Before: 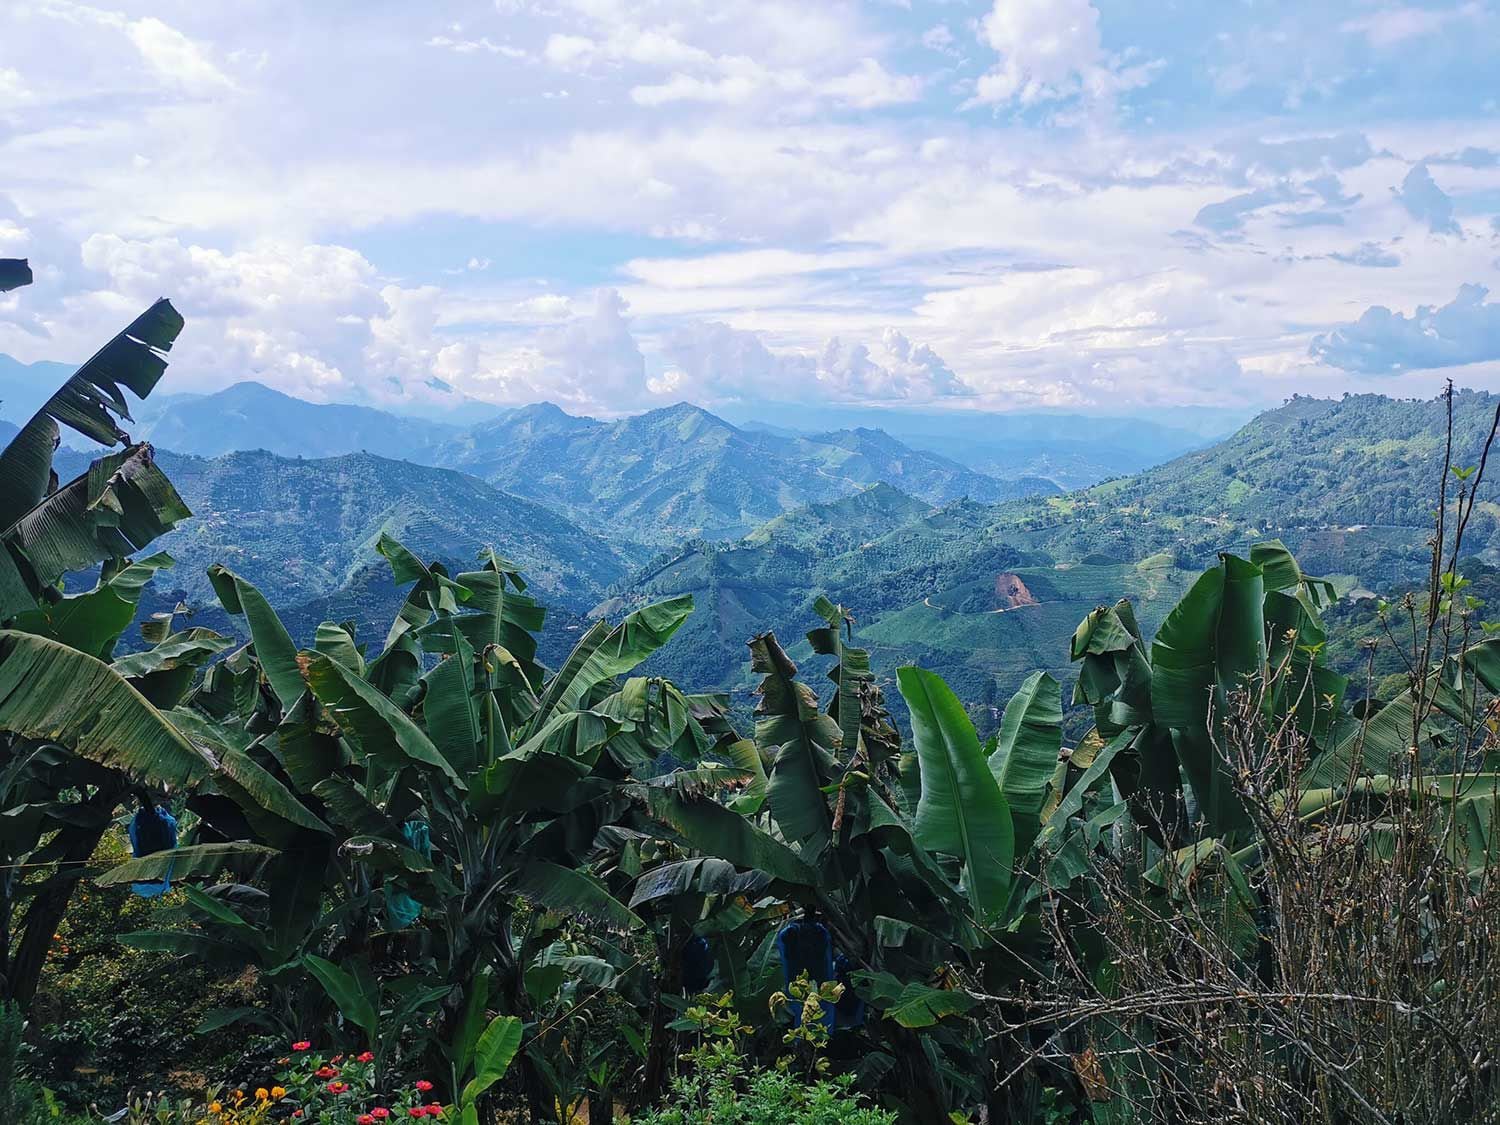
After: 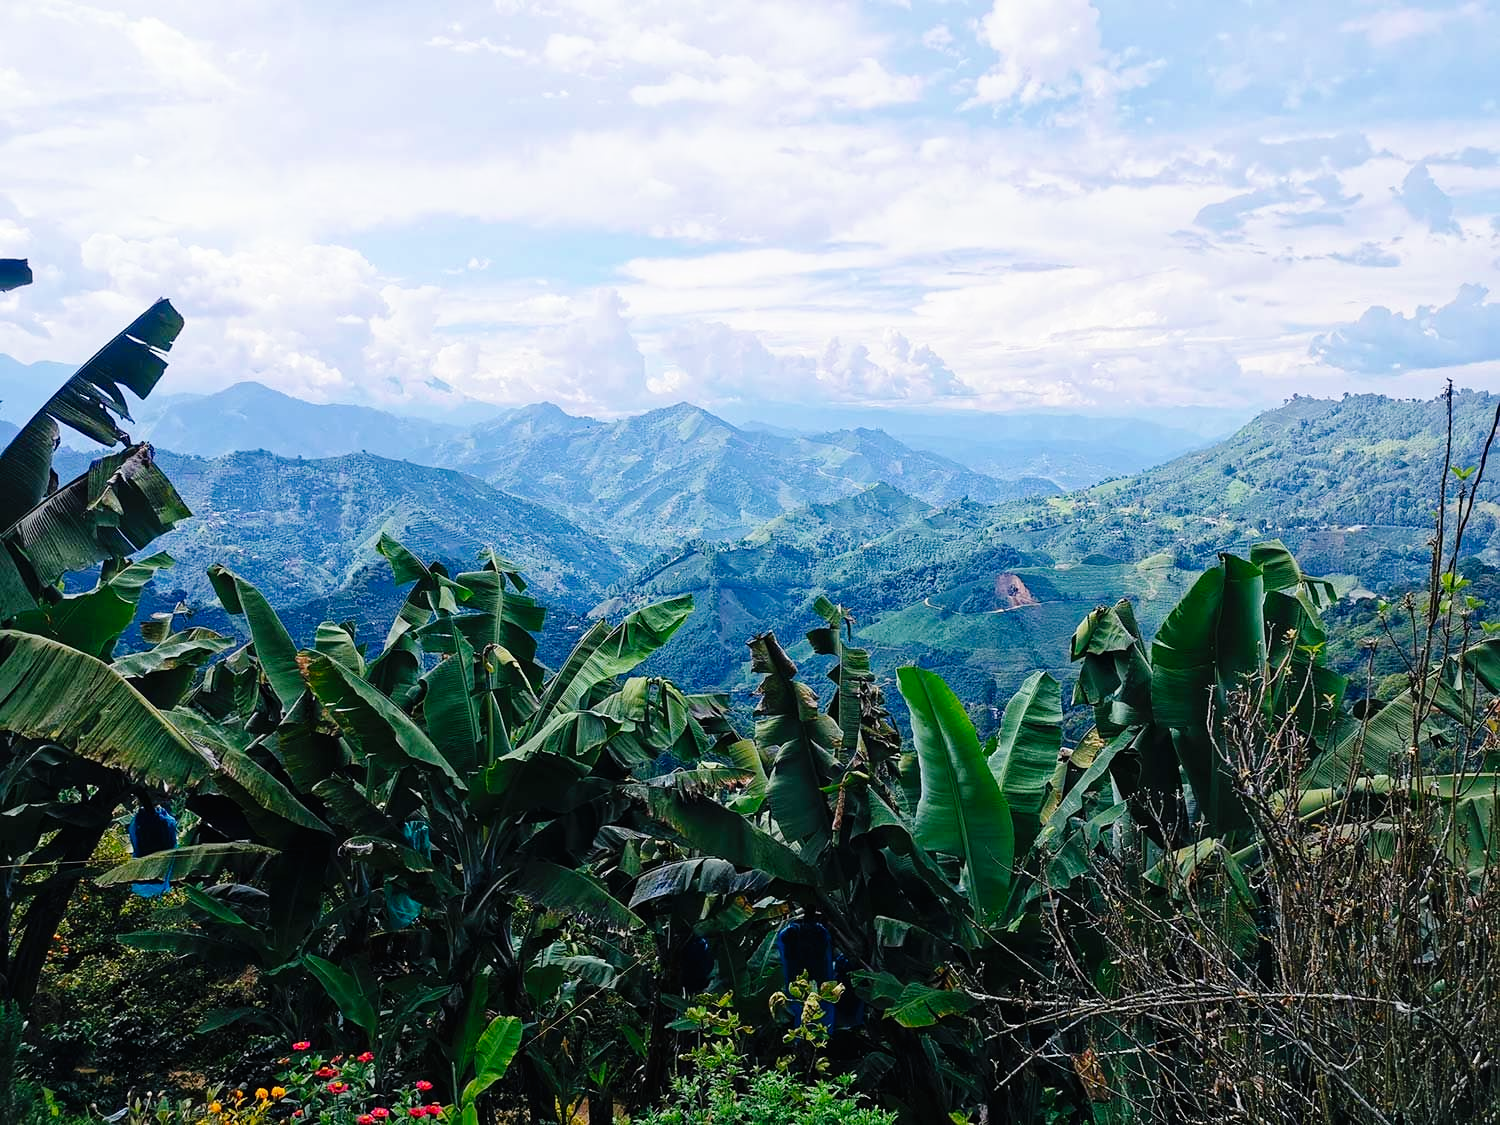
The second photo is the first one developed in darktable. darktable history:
exposure: compensate highlight preservation false
tone curve: curves: ch0 [(0, 0) (0.003, 0.004) (0.011, 0.006) (0.025, 0.011) (0.044, 0.017) (0.069, 0.029) (0.1, 0.047) (0.136, 0.07) (0.177, 0.121) (0.224, 0.182) (0.277, 0.257) (0.335, 0.342) (0.399, 0.432) (0.468, 0.526) (0.543, 0.621) (0.623, 0.711) (0.709, 0.792) (0.801, 0.87) (0.898, 0.951) (1, 1)], preserve colors none
